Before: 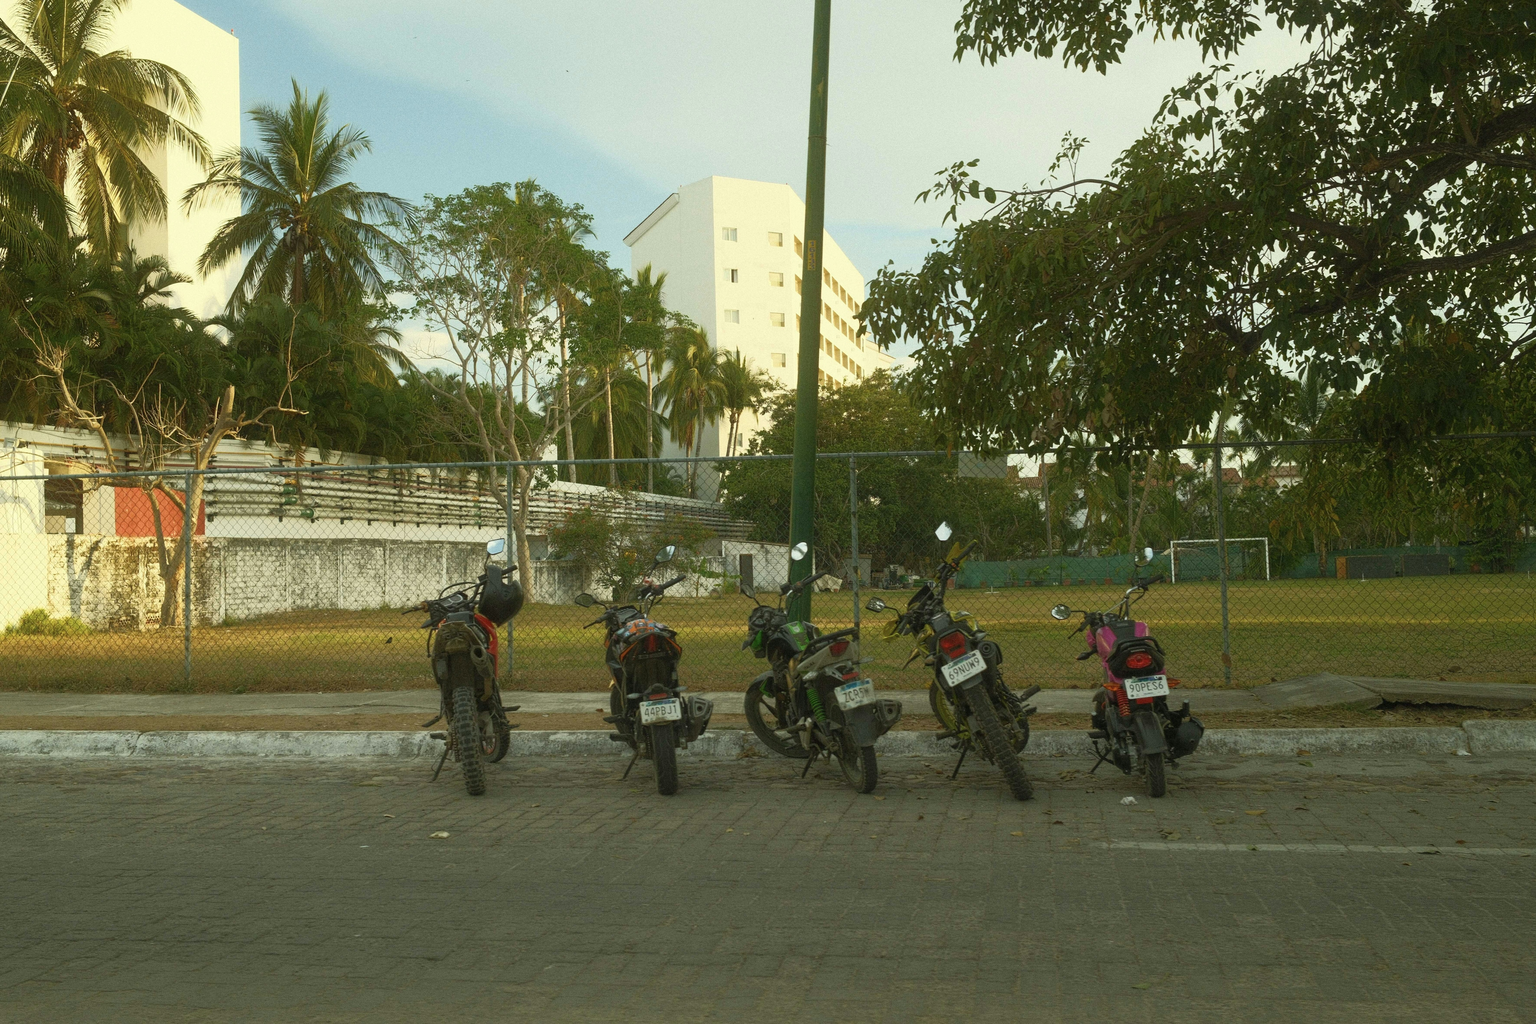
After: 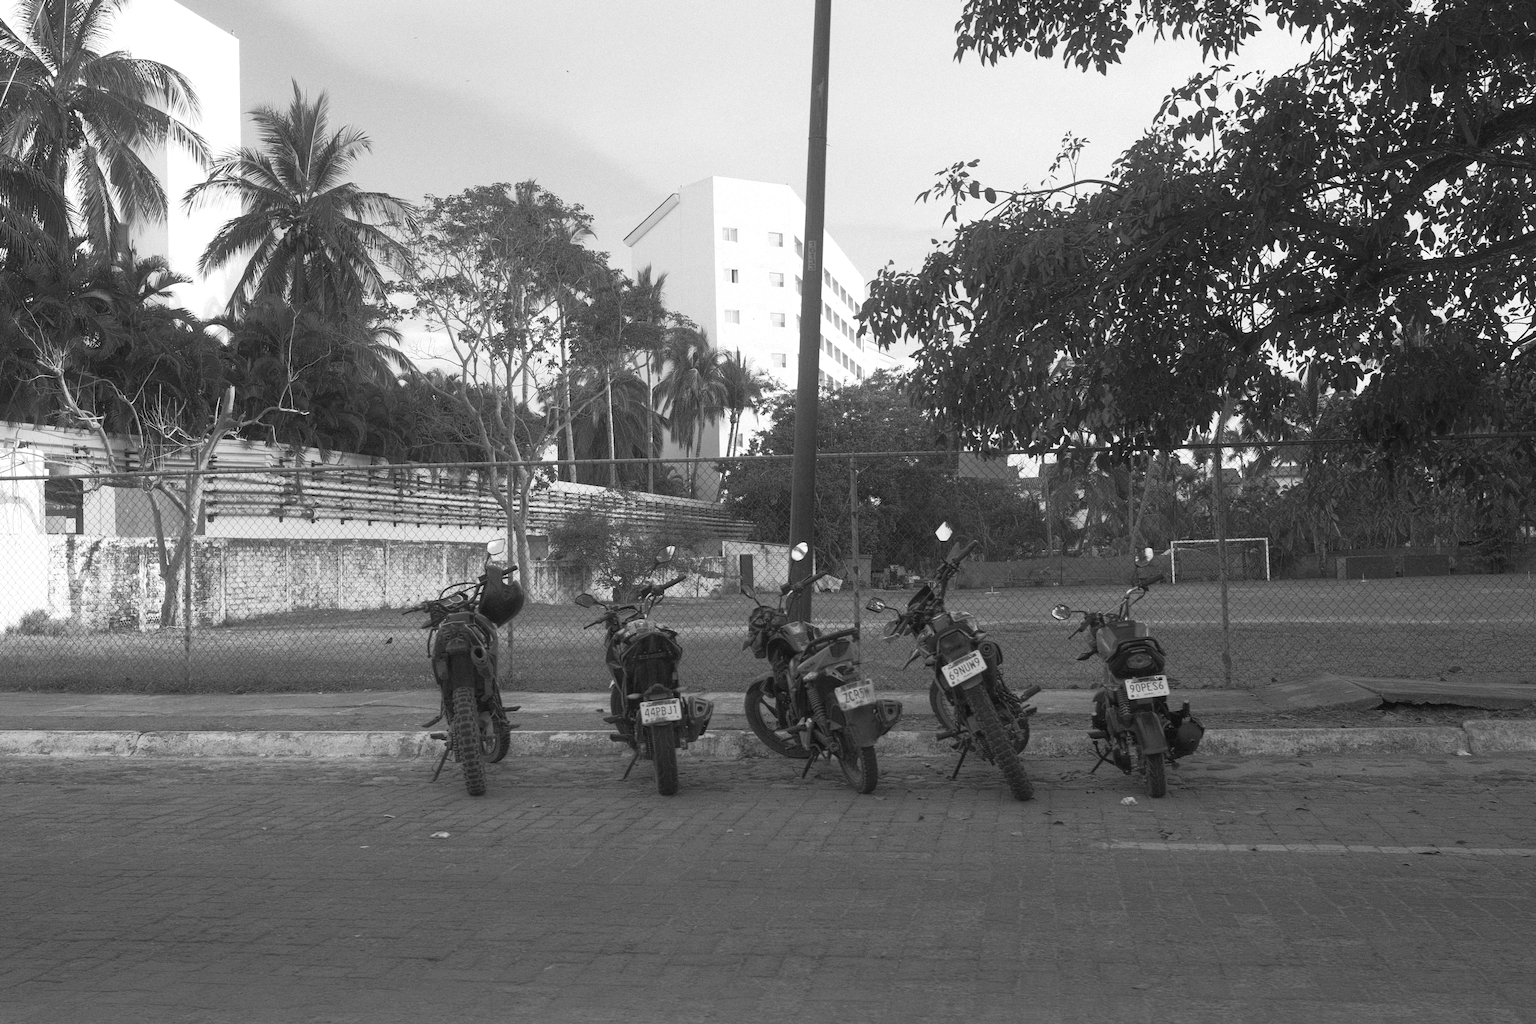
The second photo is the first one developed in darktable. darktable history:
monochrome: a 1.94, b -0.638
exposure: exposure 0.2 EV, compensate highlight preservation false
white balance: red 0.974, blue 1.044
